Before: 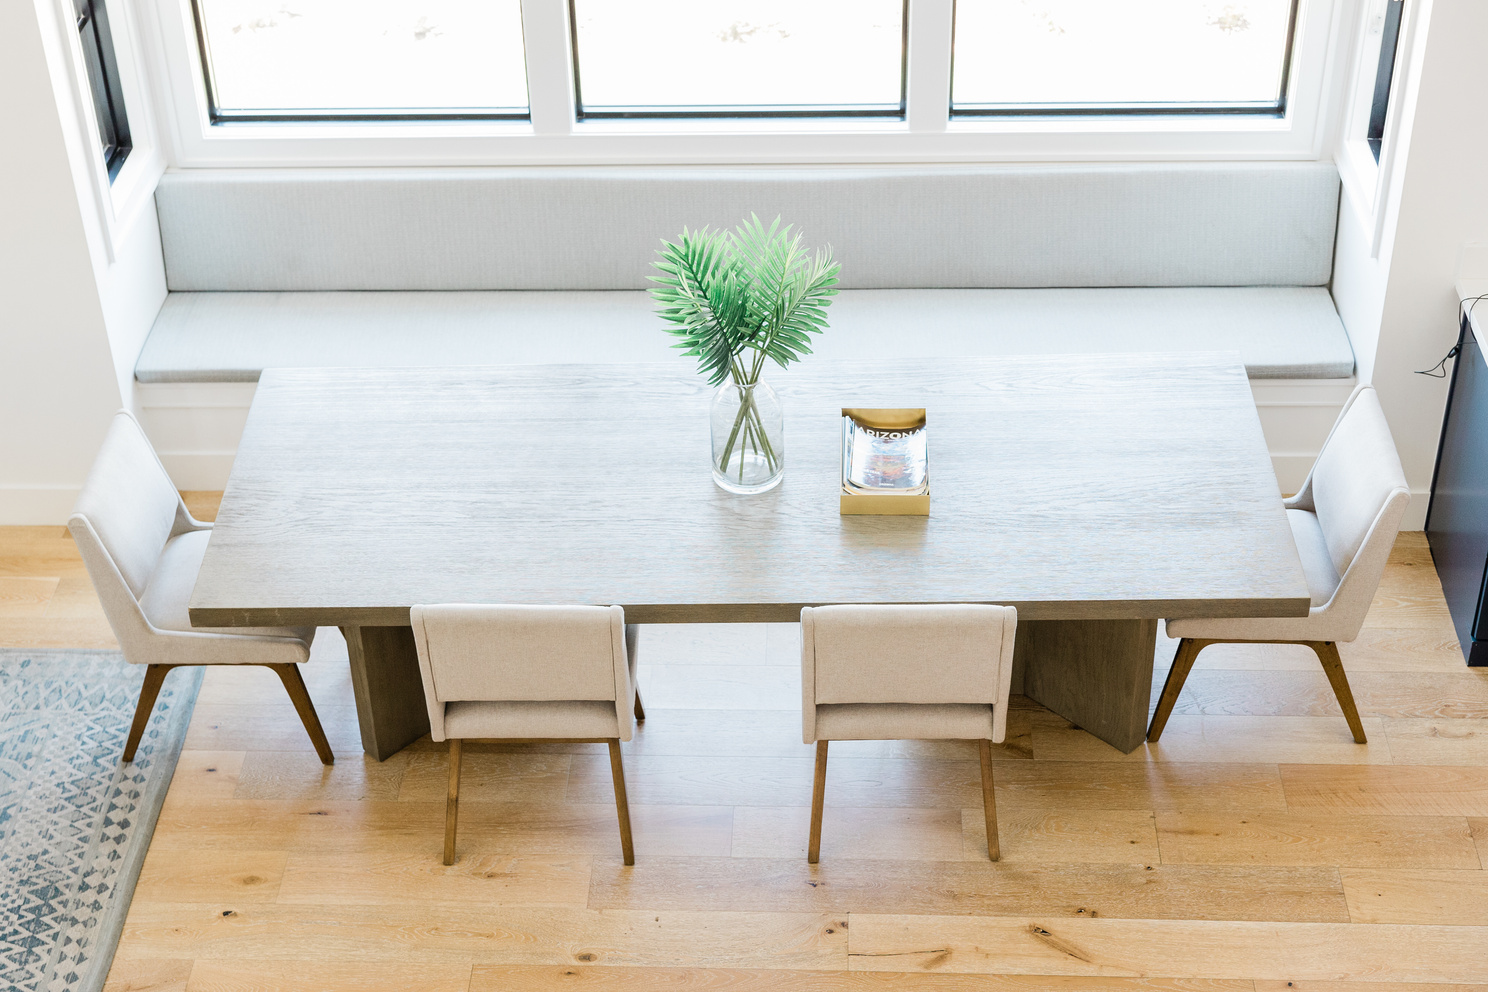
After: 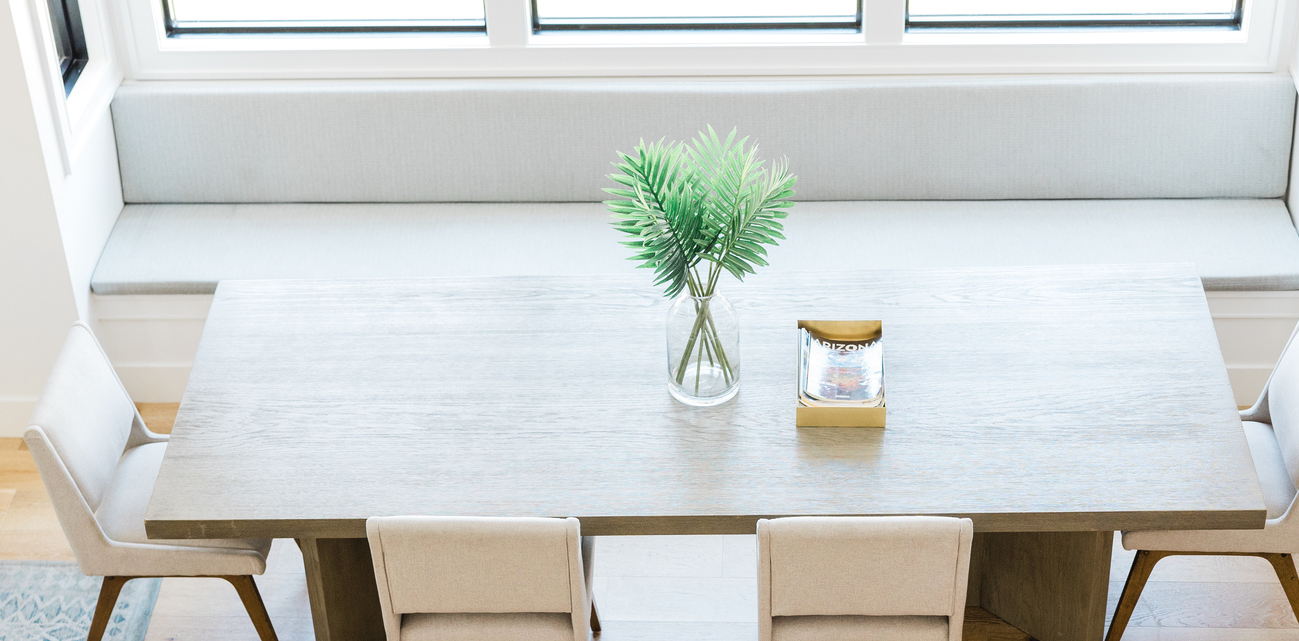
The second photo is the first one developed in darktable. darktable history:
exposure: black level correction -0.002, exposure 0.041 EV, compensate highlight preservation false
crop: left 3.019%, top 8.951%, right 9.679%, bottom 26.421%
